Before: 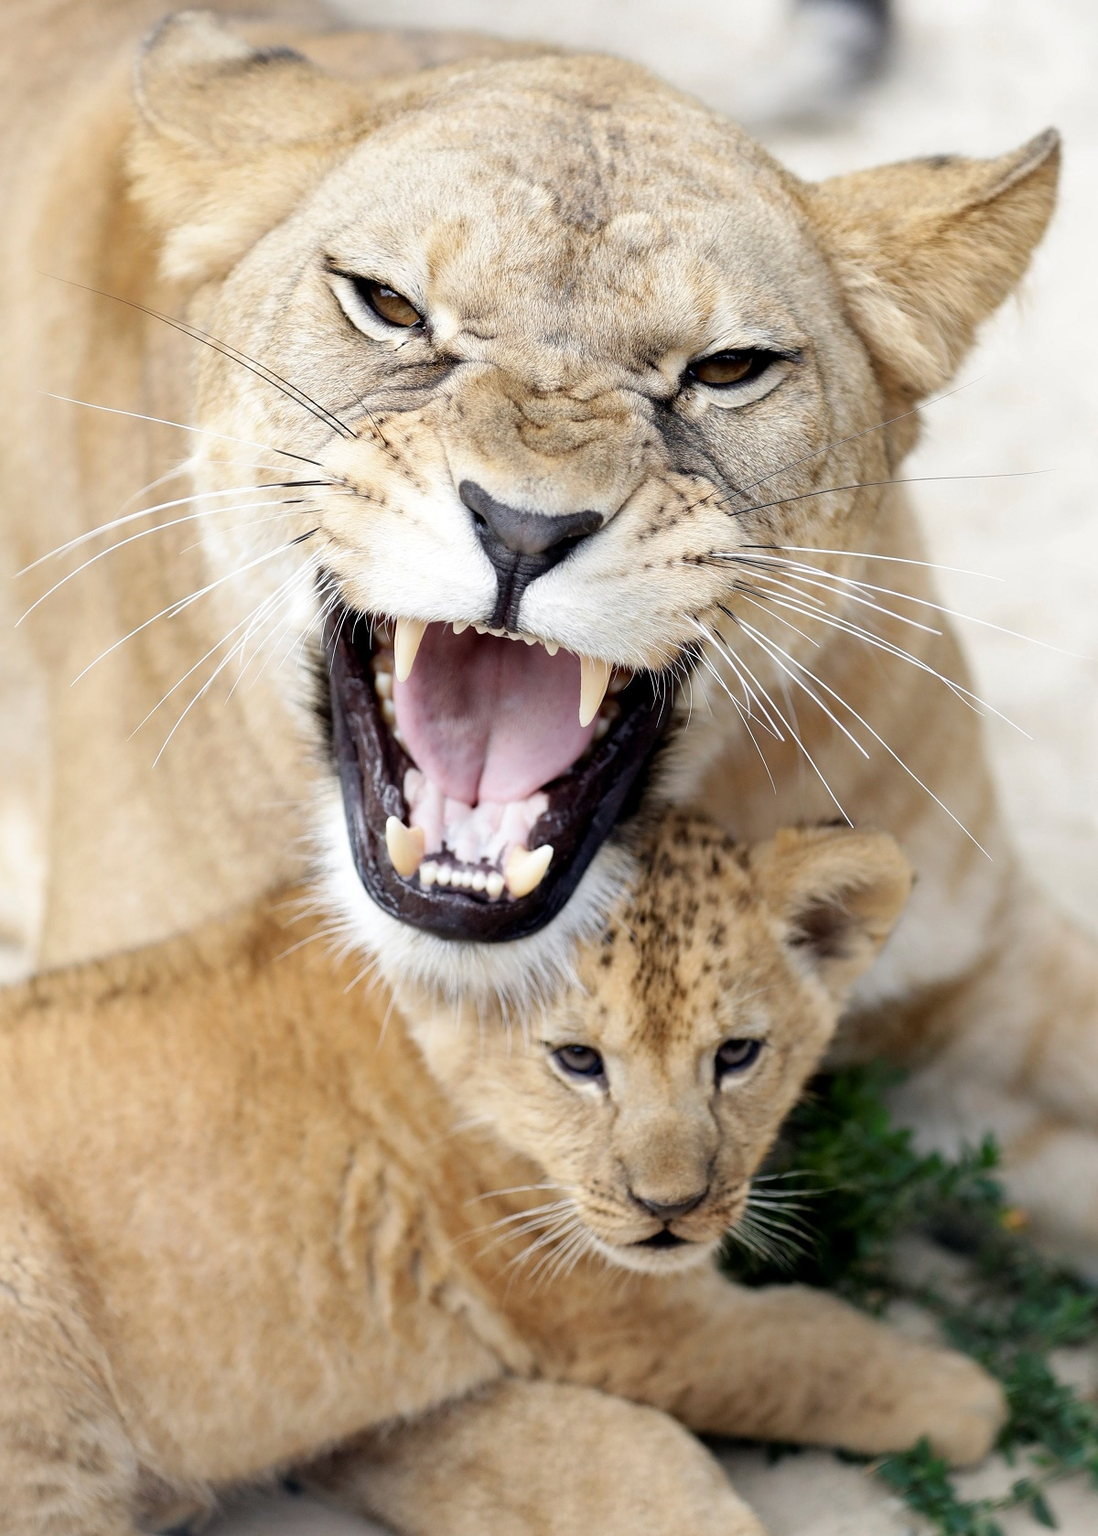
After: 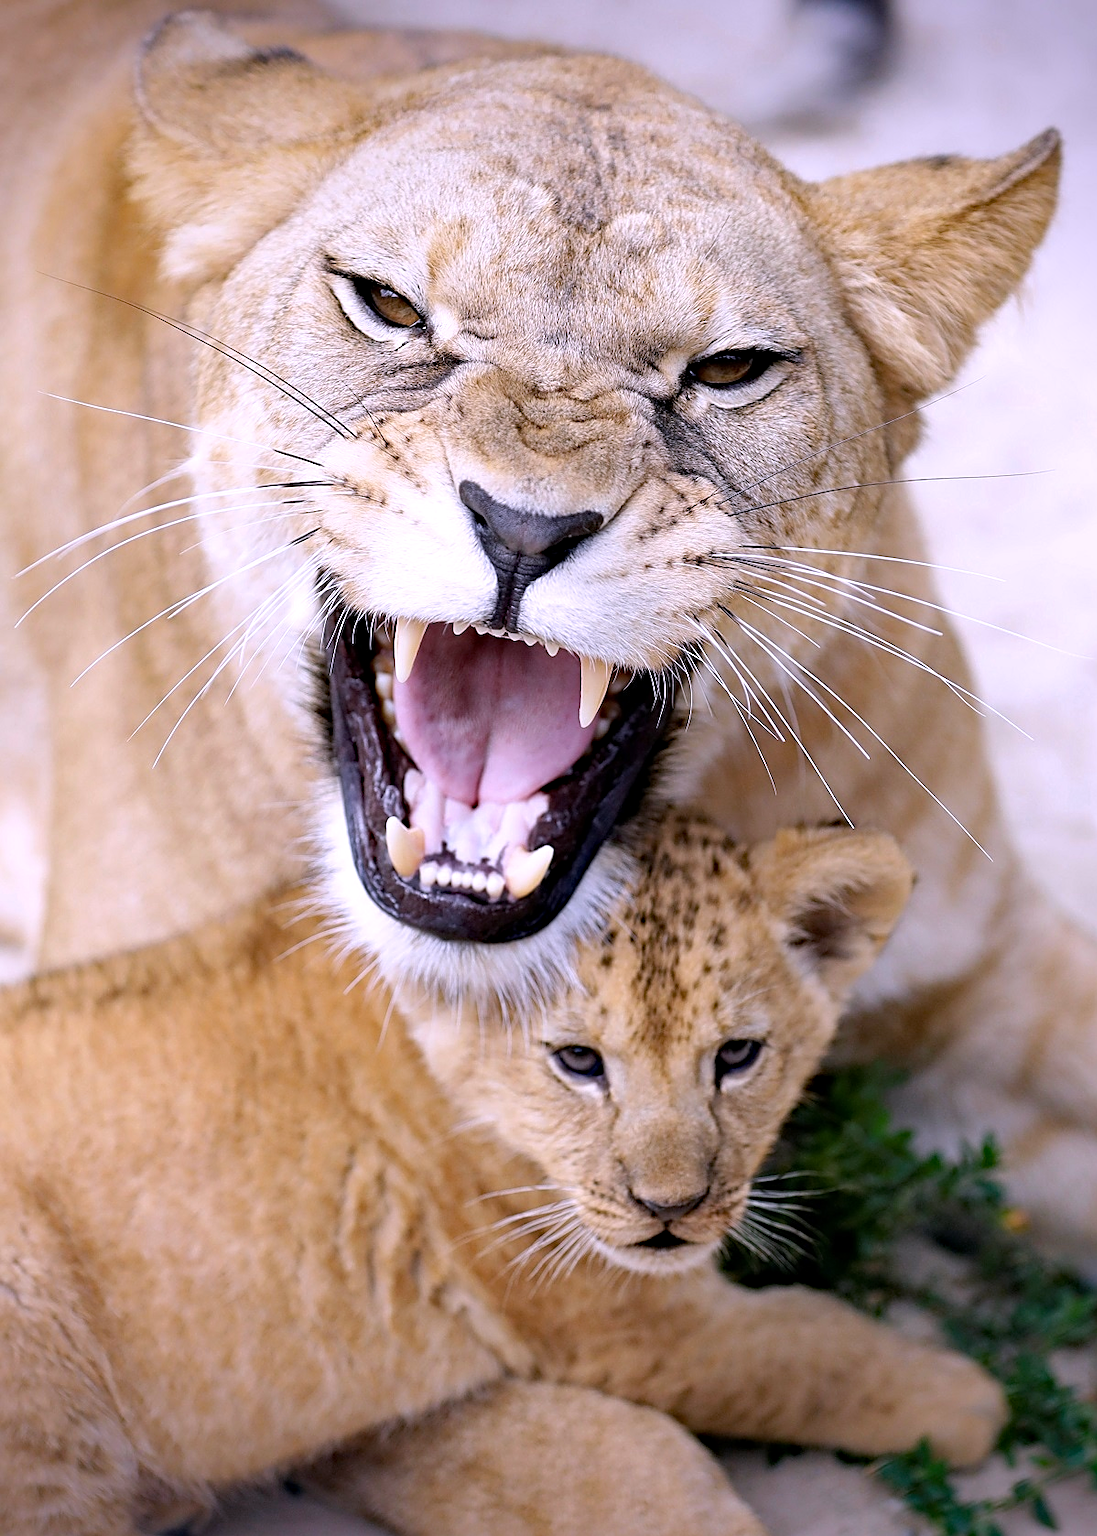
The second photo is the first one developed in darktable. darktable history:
sharpen: on, module defaults
vignetting: fall-off start 88.53%, fall-off radius 44.2%, saturation 0.376, width/height ratio 1.161
haze removal: strength 0.29, distance 0.25, compatibility mode true, adaptive false
white balance: red 1.042, blue 1.17
